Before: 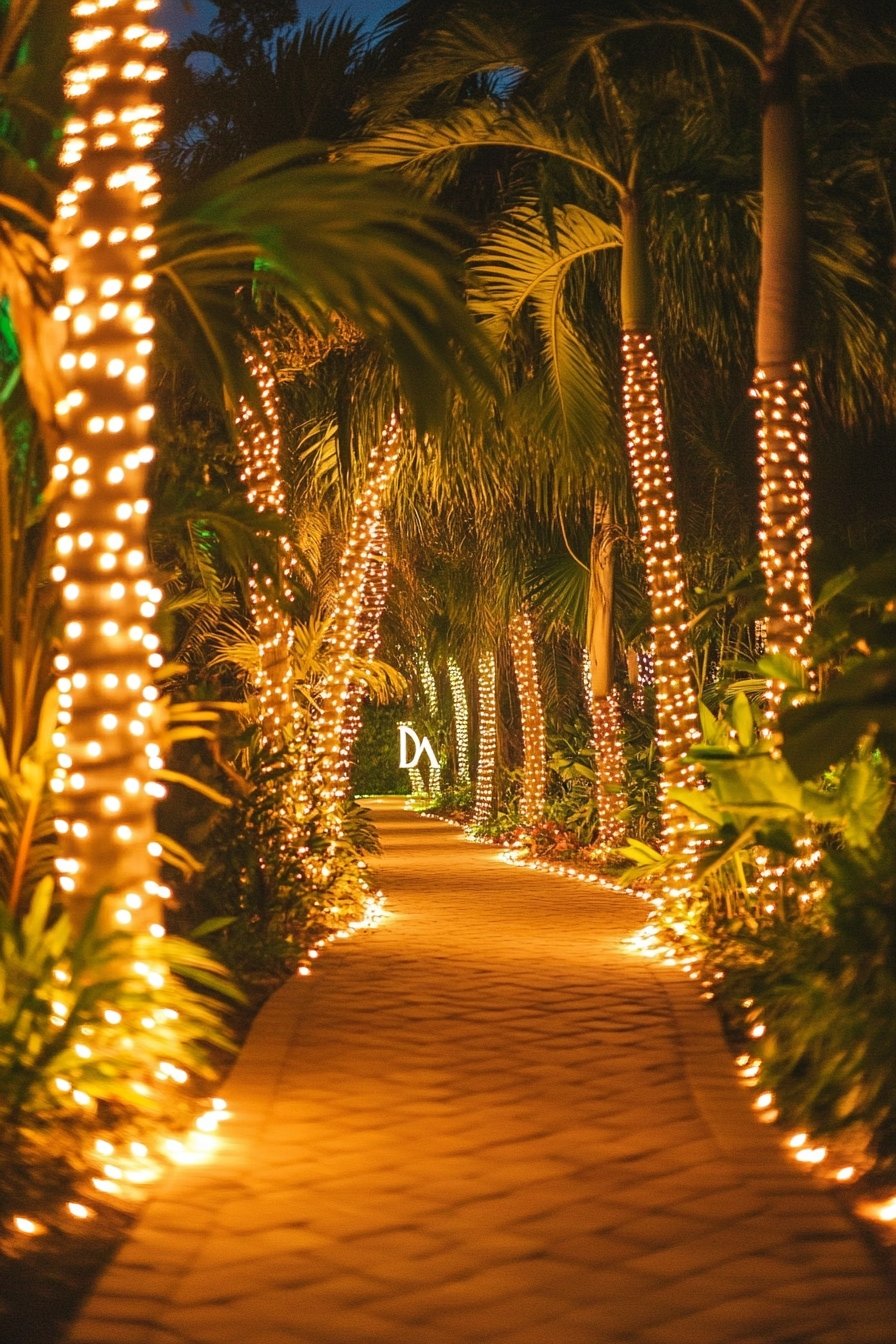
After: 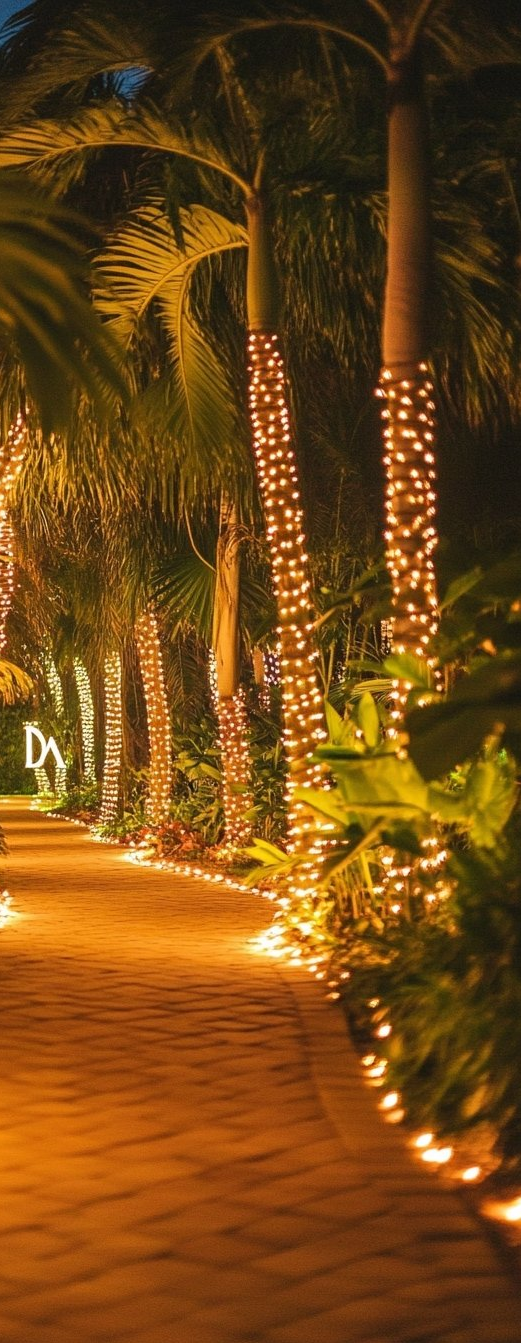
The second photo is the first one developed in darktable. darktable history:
crop: left 41.826%
